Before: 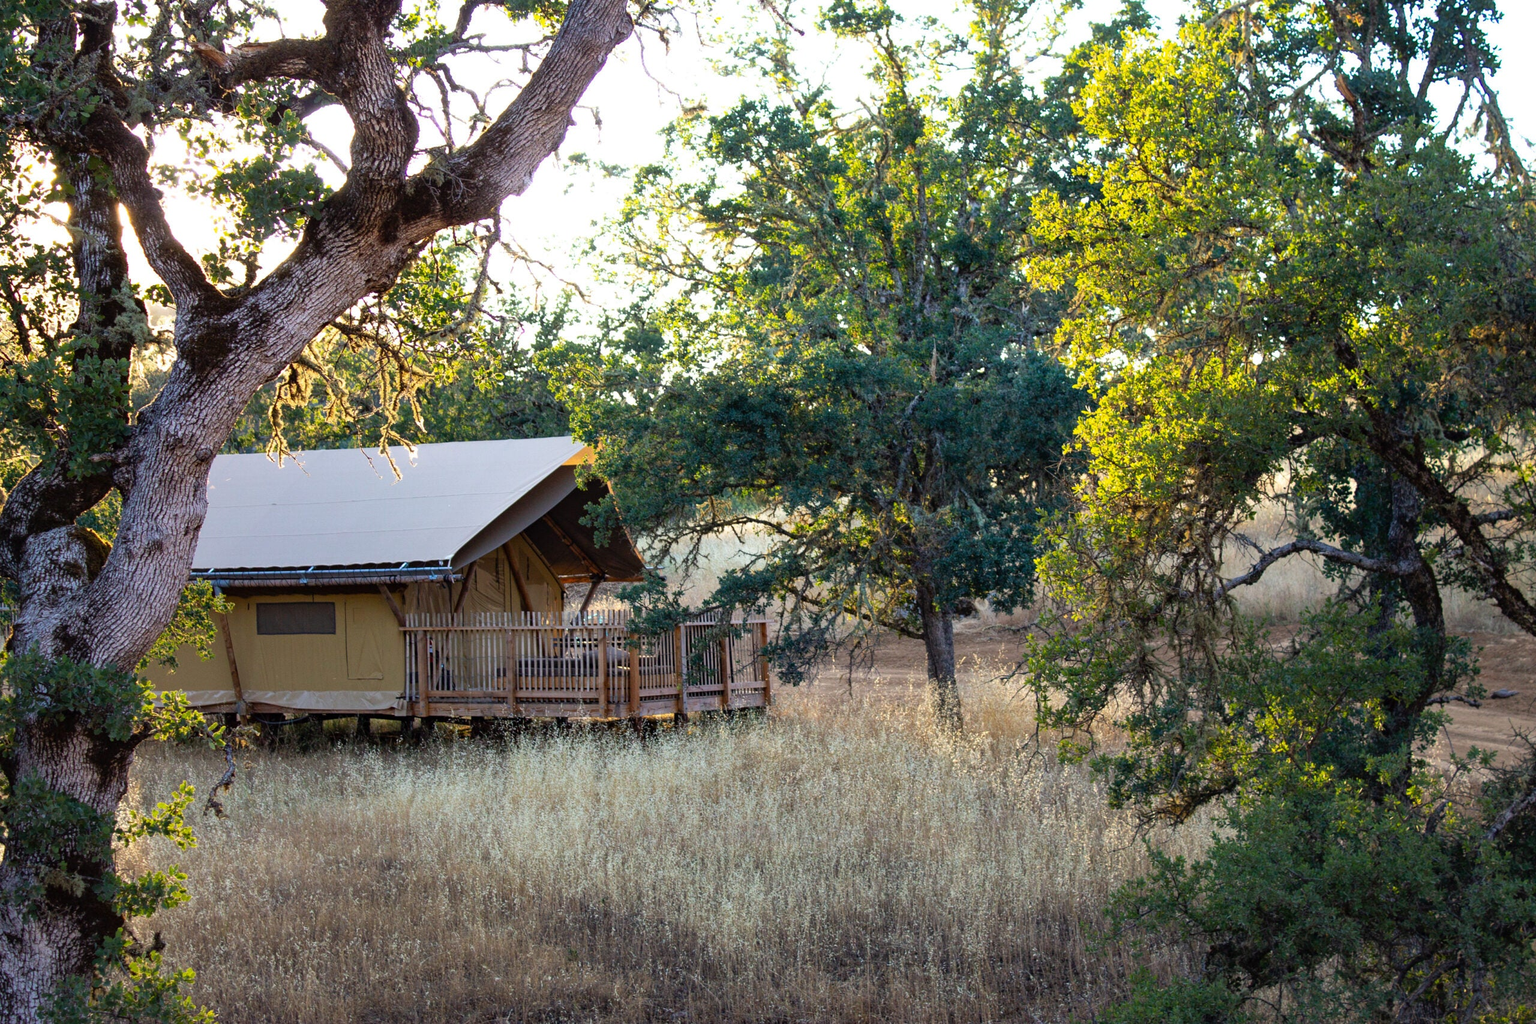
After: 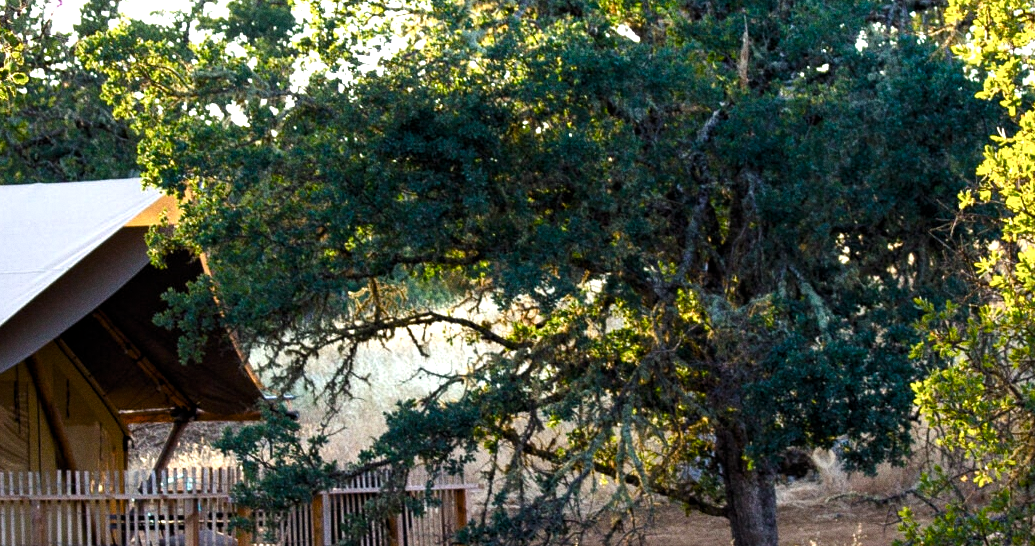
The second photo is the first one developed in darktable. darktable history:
grain: coarseness 0.09 ISO
crop: left 31.751%, top 32.172%, right 27.8%, bottom 35.83%
color balance rgb: perceptual saturation grading › global saturation 25%, perceptual saturation grading › highlights -50%, perceptual saturation grading › shadows 30%, perceptual brilliance grading › global brilliance 12%, global vibrance 20%
levels: levels [0.029, 0.545, 0.971]
